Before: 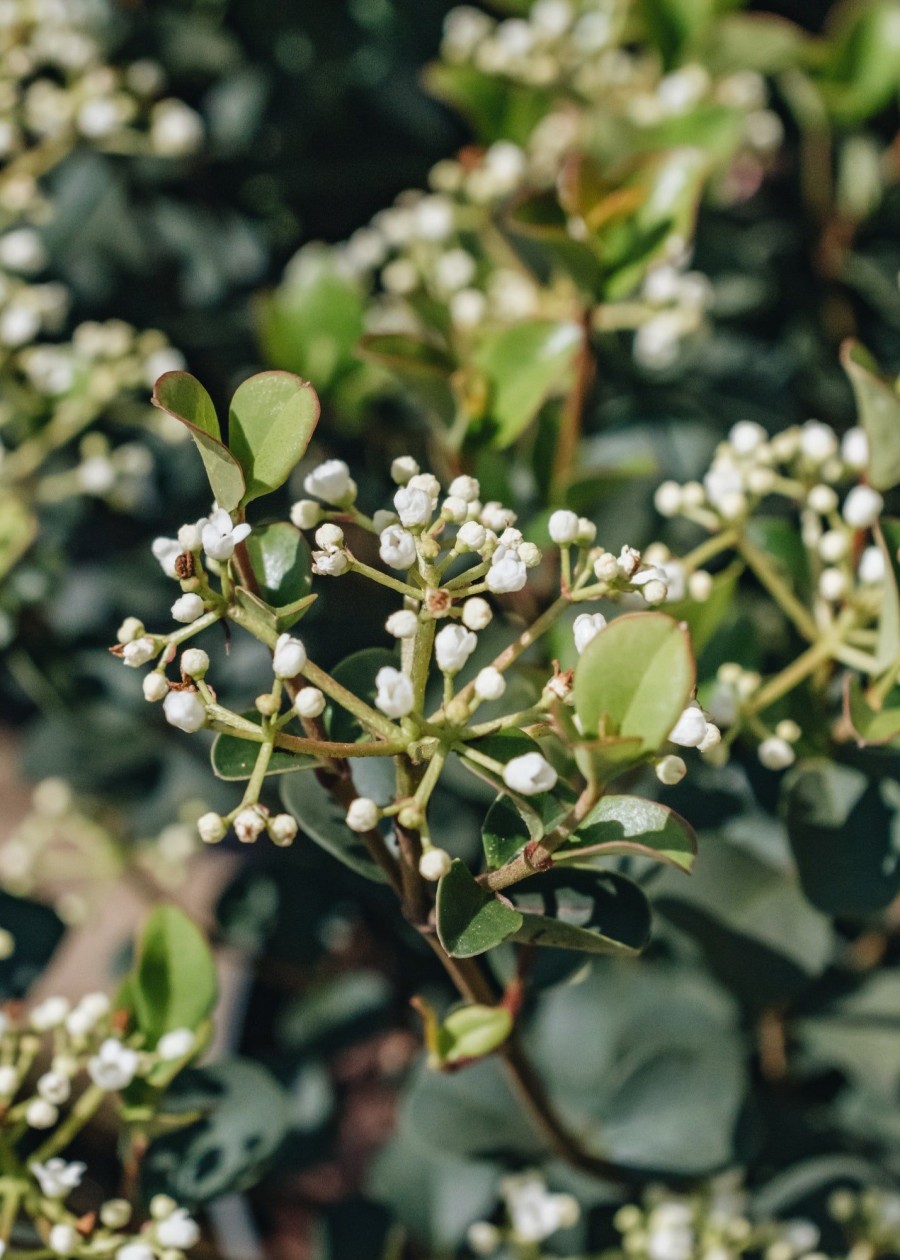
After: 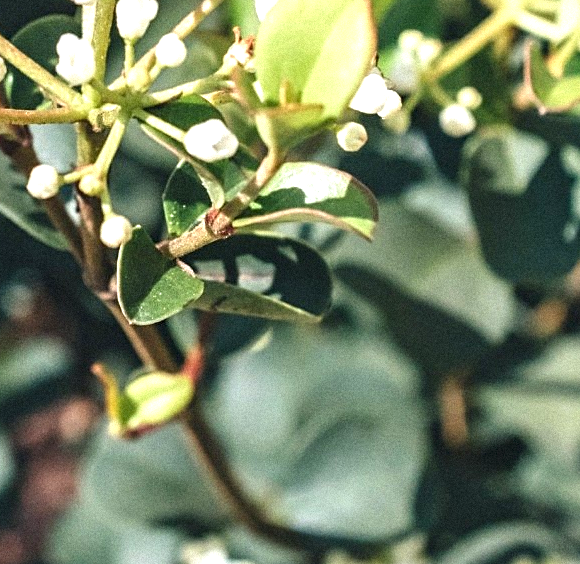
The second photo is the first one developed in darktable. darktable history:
exposure: black level correction 0, exposure 1.2 EV, compensate exposure bias true, compensate highlight preservation false
sharpen: on, module defaults
grain: mid-tones bias 0%
crop and rotate: left 35.509%, top 50.238%, bottom 4.934%
